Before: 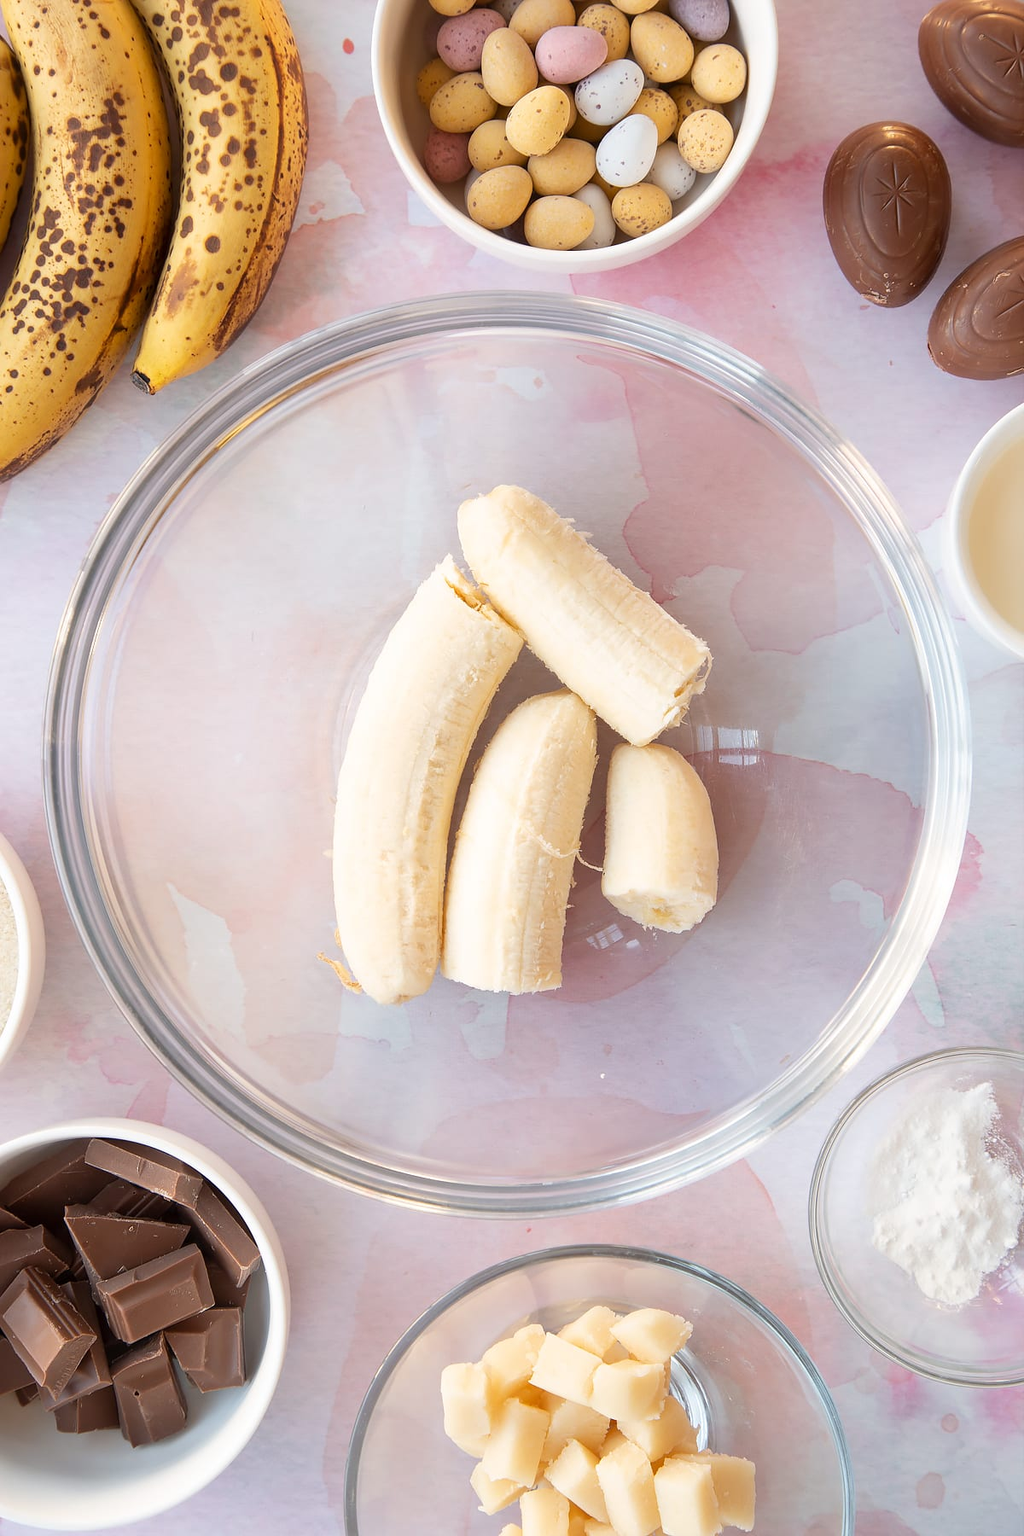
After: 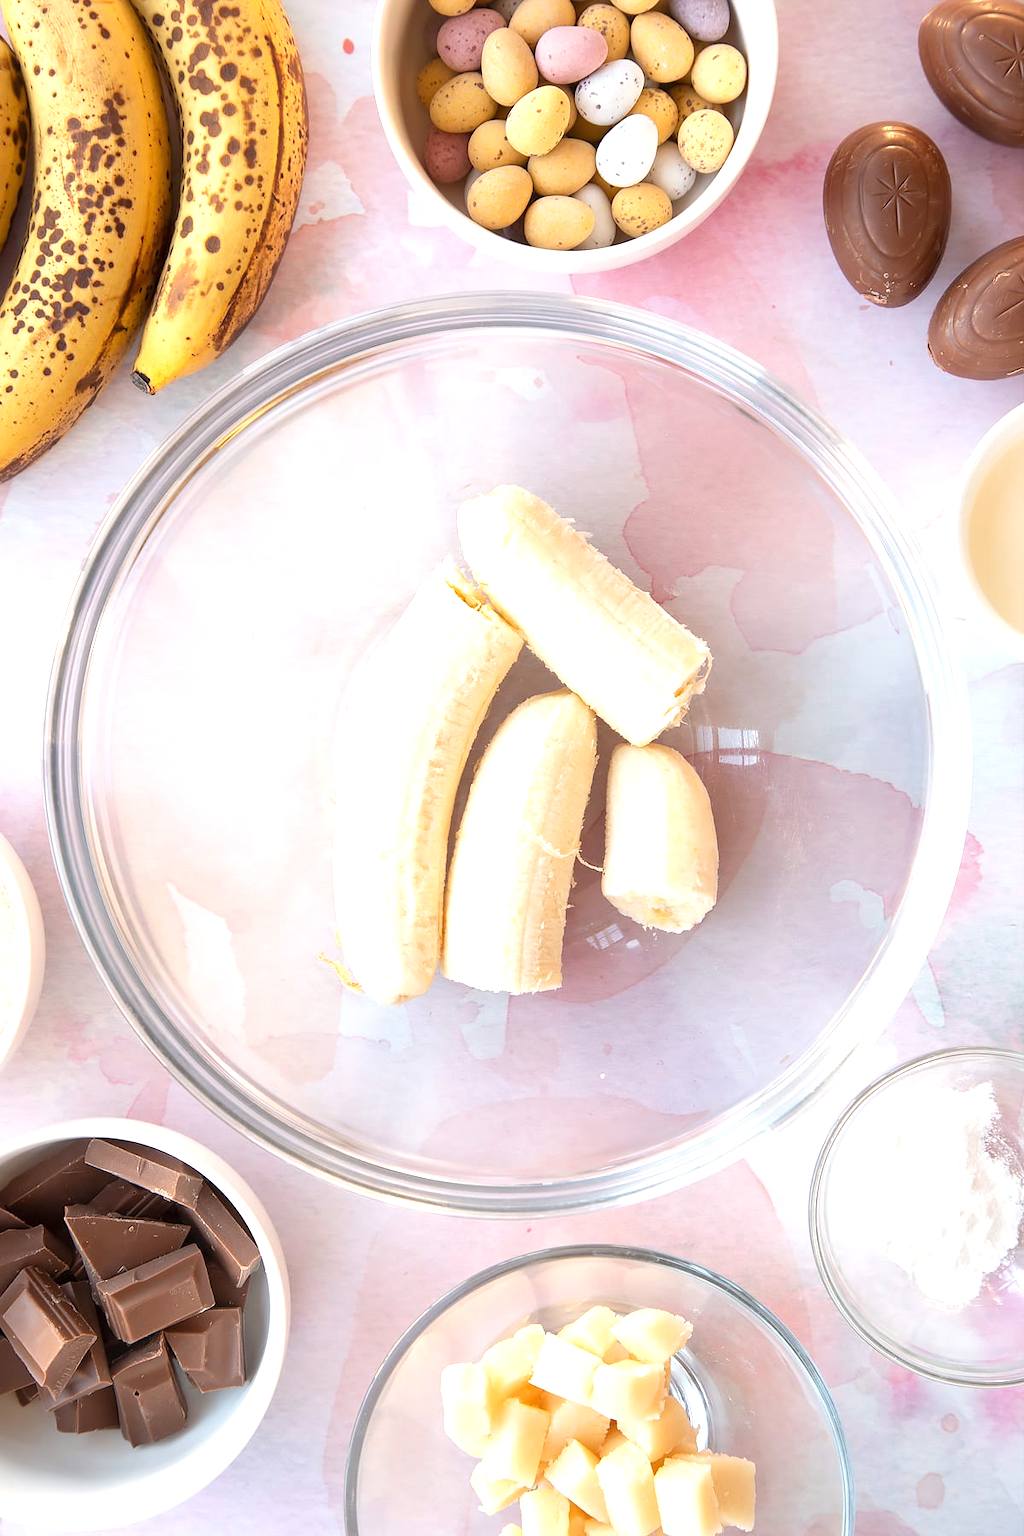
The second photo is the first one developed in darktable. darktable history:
exposure: exposure 0.549 EV, compensate highlight preservation false
color correction: highlights a* 0.006, highlights b* -0.593
